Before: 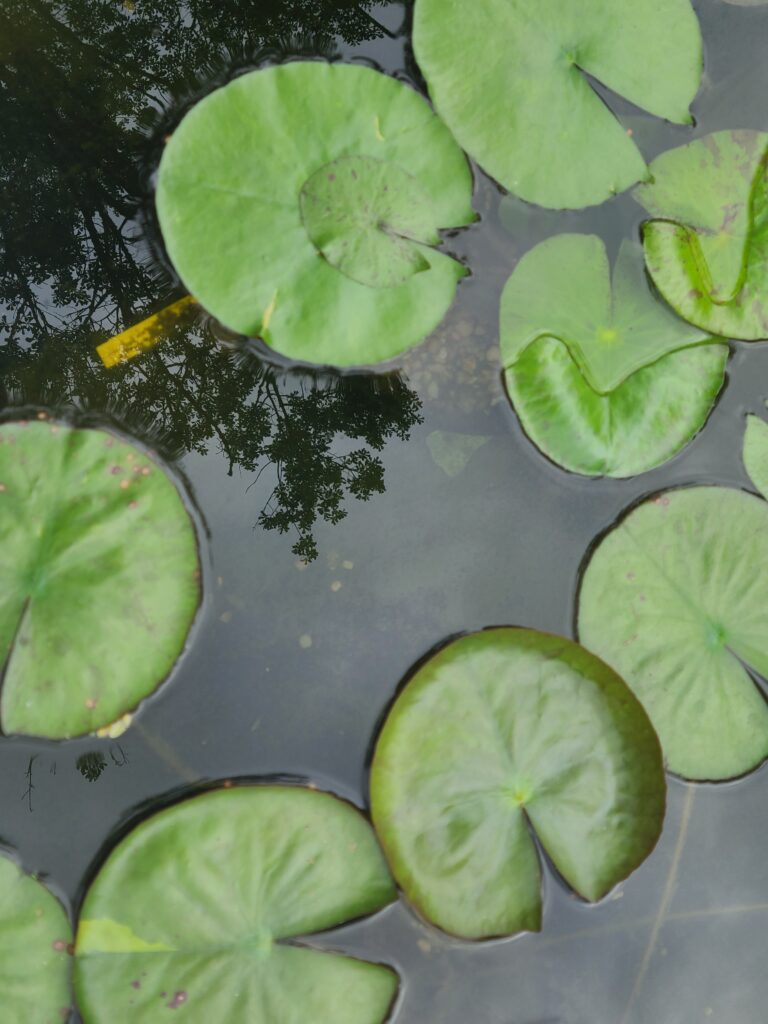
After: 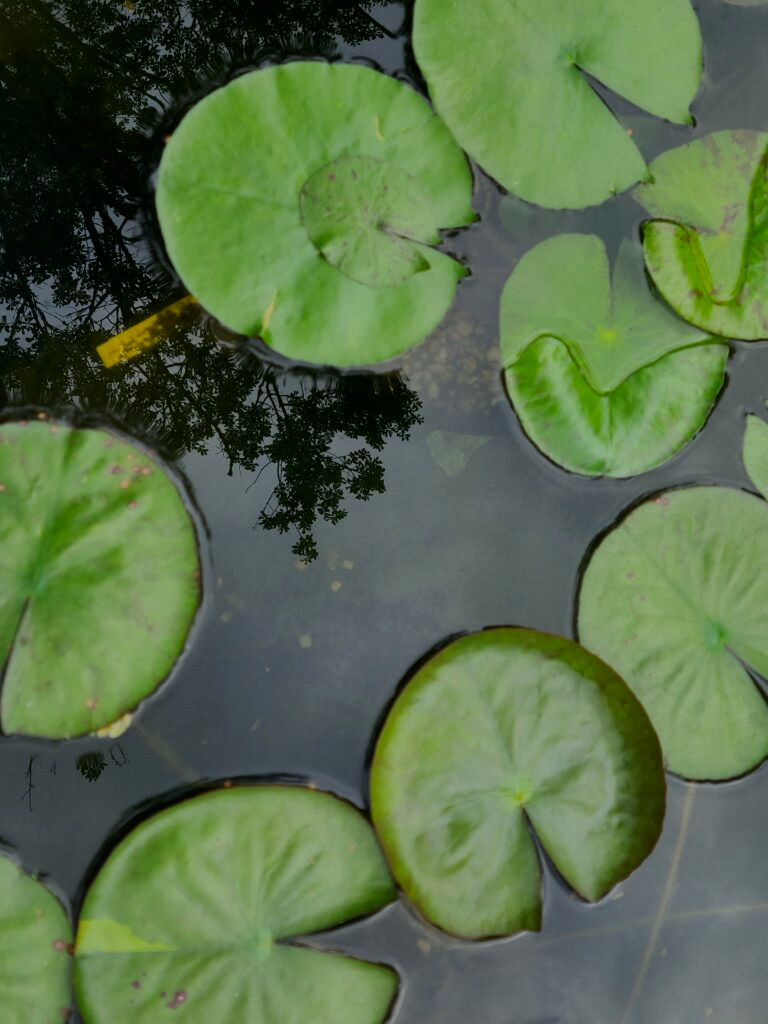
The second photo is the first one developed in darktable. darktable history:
contrast brightness saturation: contrast 0.069, brightness -0.143, saturation 0.113
filmic rgb: black relative exposure -7.65 EV, white relative exposure 4.56 EV, threshold 2.97 EV, hardness 3.61, color science v6 (2022), enable highlight reconstruction true
